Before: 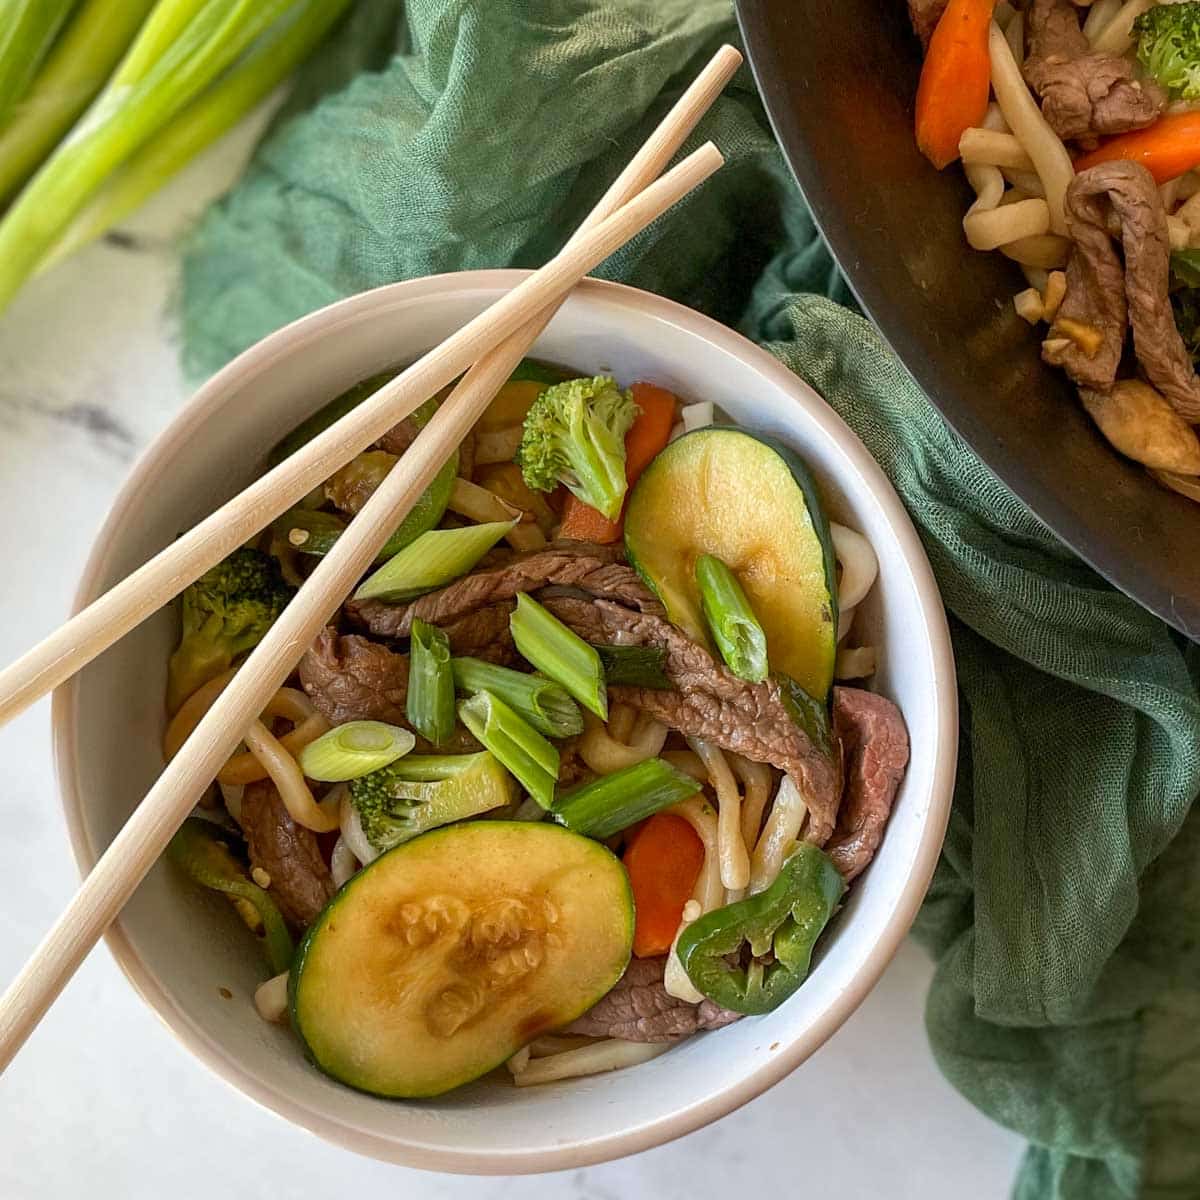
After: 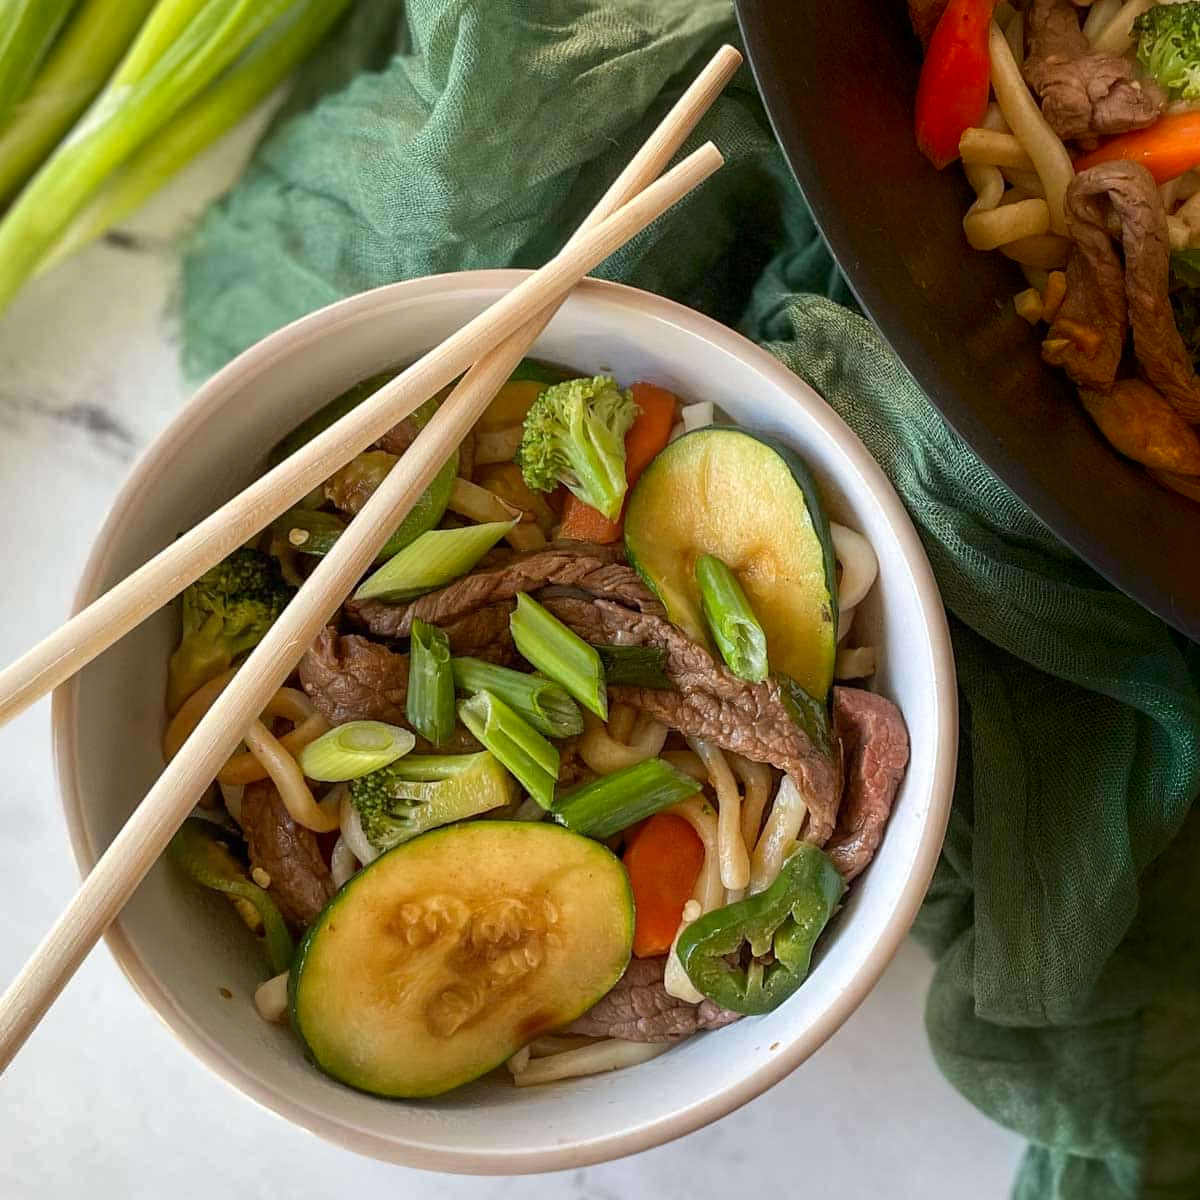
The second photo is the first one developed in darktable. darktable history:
shadows and highlights: shadows -88.03, highlights -35.45, shadows color adjustment 99.15%, highlights color adjustment 0%, soften with gaussian
